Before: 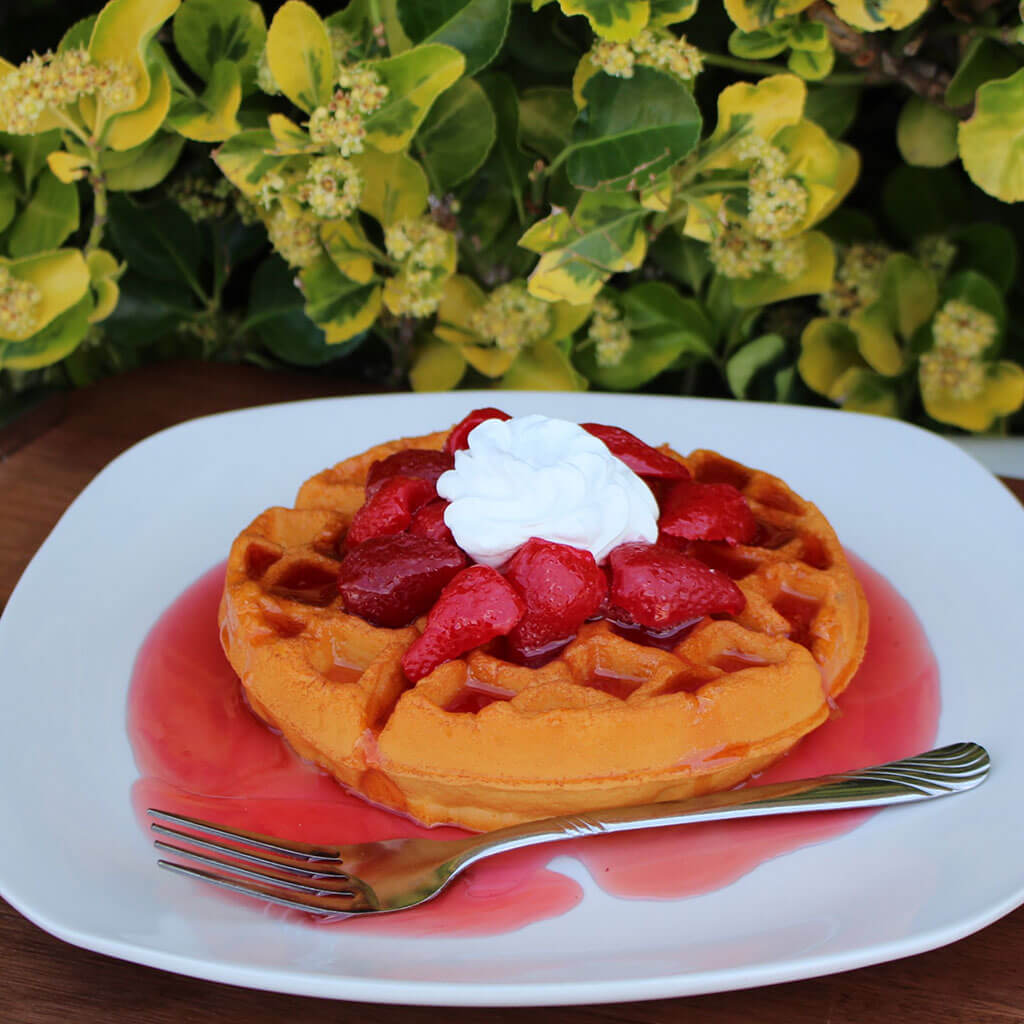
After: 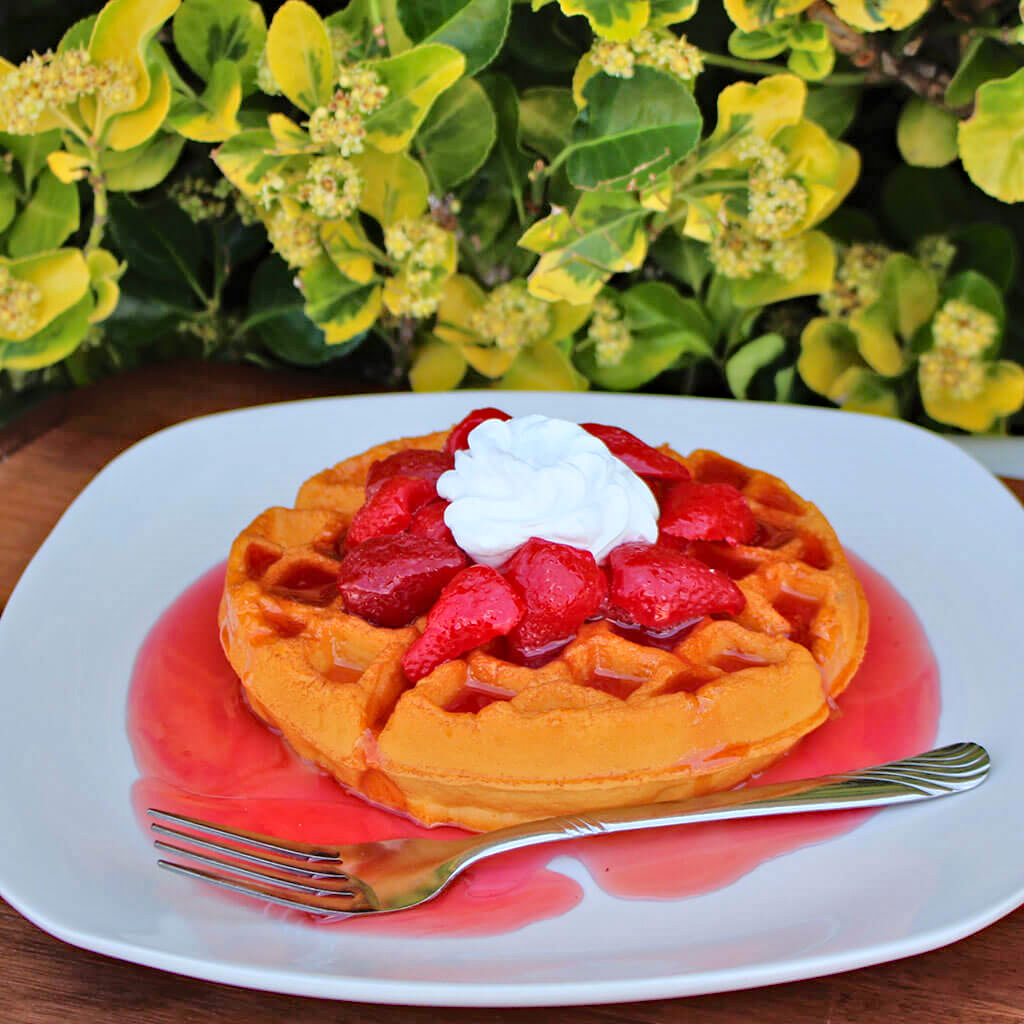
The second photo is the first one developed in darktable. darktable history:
tone equalizer: -7 EV 0.15 EV, -6 EV 0.6 EV, -5 EV 1.15 EV, -4 EV 1.33 EV, -3 EV 1.15 EV, -2 EV 0.6 EV, -1 EV 0.15 EV, mask exposure compensation -0.5 EV
shadows and highlights: shadows 62.66, white point adjustment 0.37, highlights -34.44, compress 83.82%
haze removal: compatibility mode true, adaptive false
